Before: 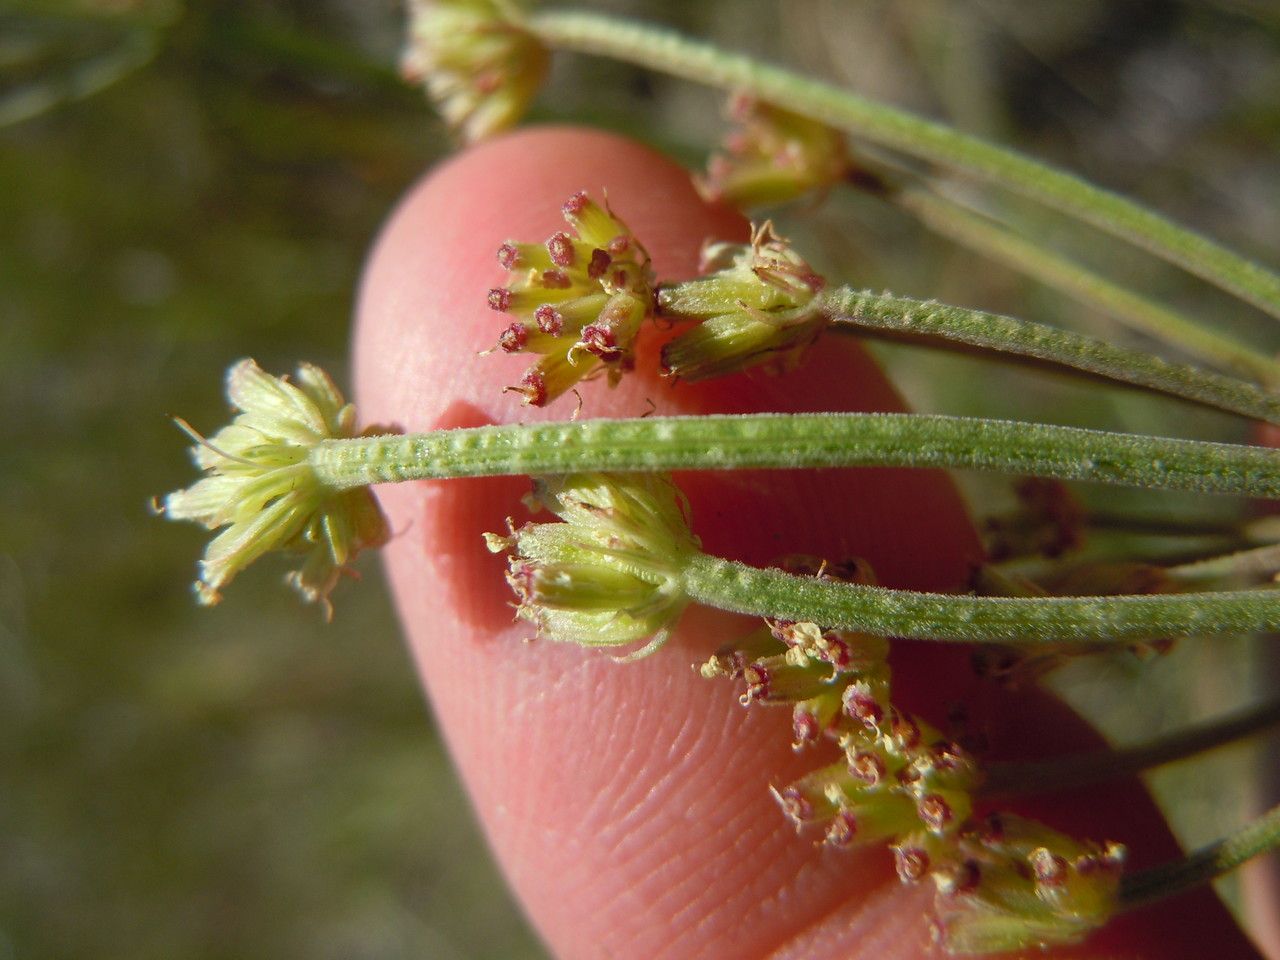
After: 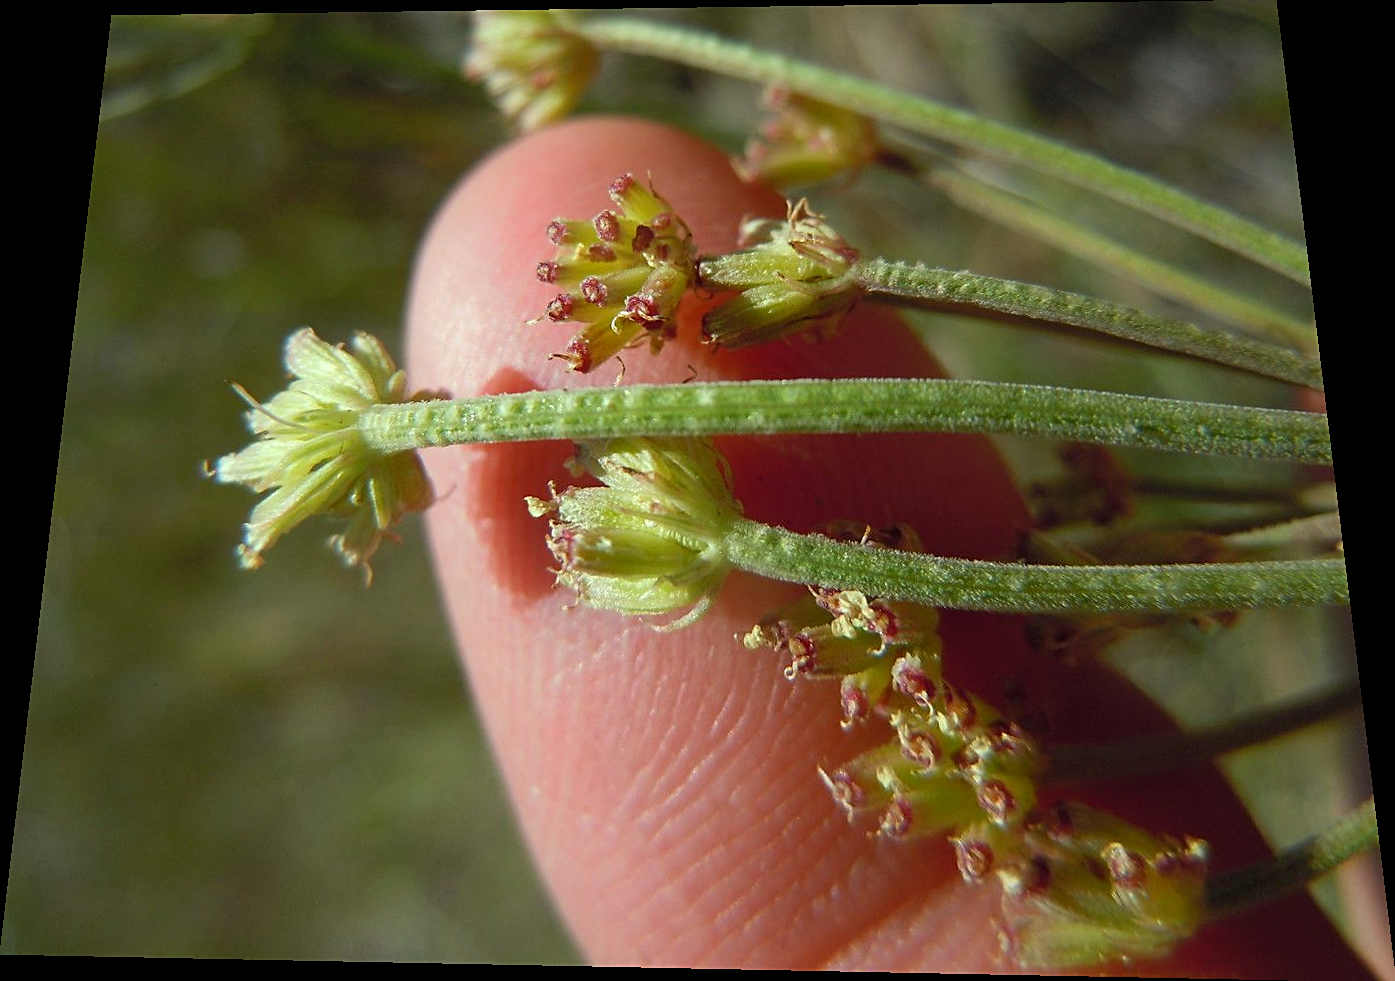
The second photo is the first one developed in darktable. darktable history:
sharpen: on, module defaults
color correction: highlights a* -6.69, highlights b* 0.49
rotate and perspective: rotation 0.128°, lens shift (vertical) -0.181, lens shift (horizontal) -0.044, shear 0.001, automatic cropping off
